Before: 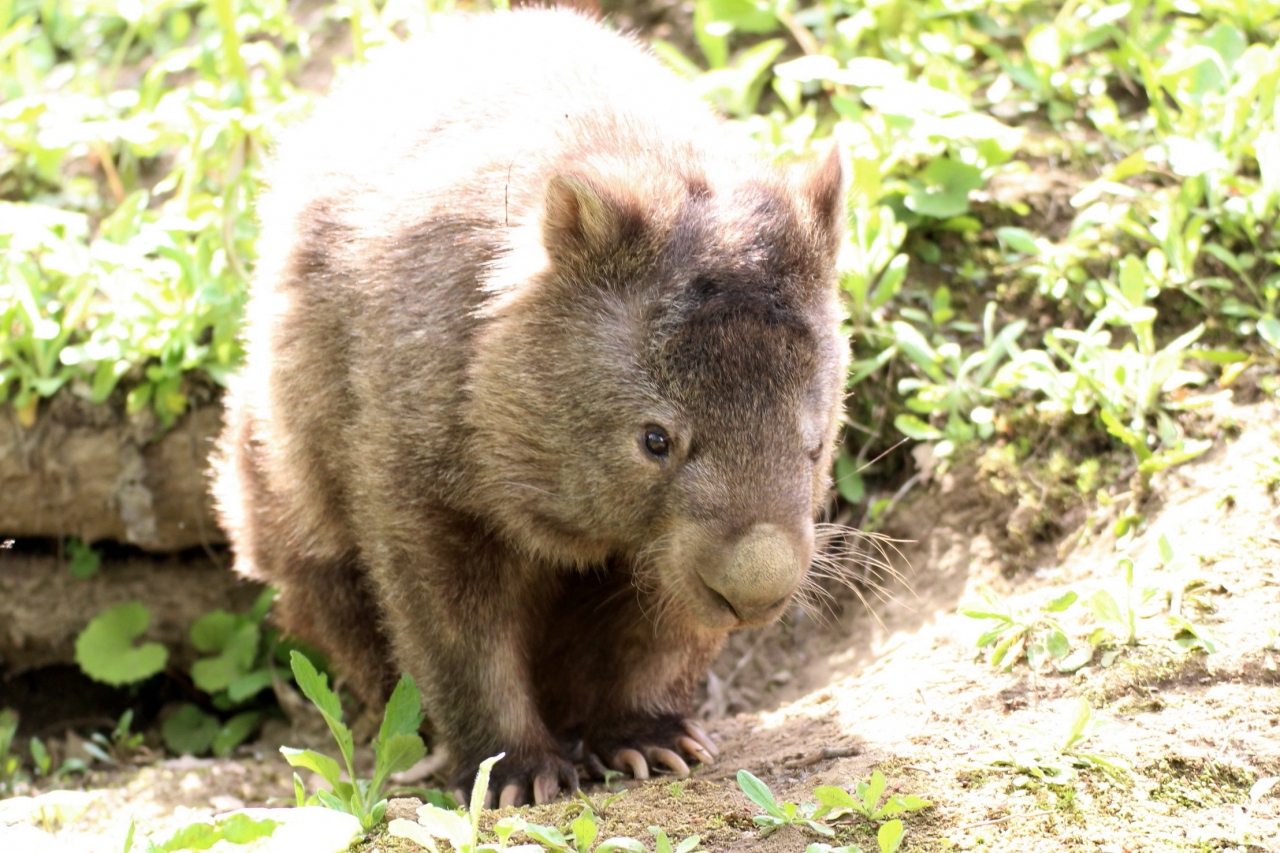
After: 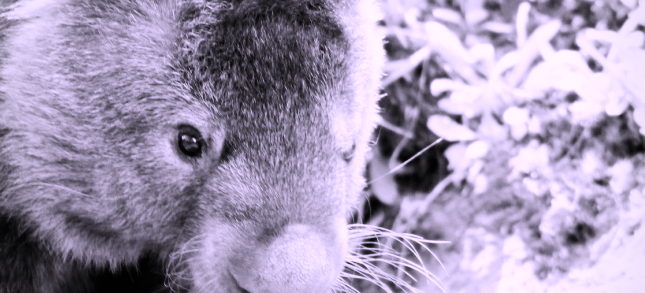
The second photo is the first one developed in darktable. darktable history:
color balance rgb: shadows lift › luminance -19.933%, global offset › luminance 0.483%, perceptual saturation grading › global saturation 20%, perceptual saturation grading › highlights -25.065%, perceptual saturation grading › shadows 24.832%, perceptual brilliance grading › global brilliance 25.365%, global vibrance 20%
color correction: highlights a* 15.1, highlights b* -25.7
crop: left 36.513%, top 35.088%, right 13.086%, bottom 30.482%
vignetting: fall-off radius 61.22%
filmic rgb: black relative exposure -5.07 EV, white relative exposure 3.55 EV, hardness 3.19, contrast 1.39, highlights saturation mix -49.08%, color science v5 (2021), iterations of high-quality reconstruction 0, contrast in shadows safe, contrast in highlights safe
